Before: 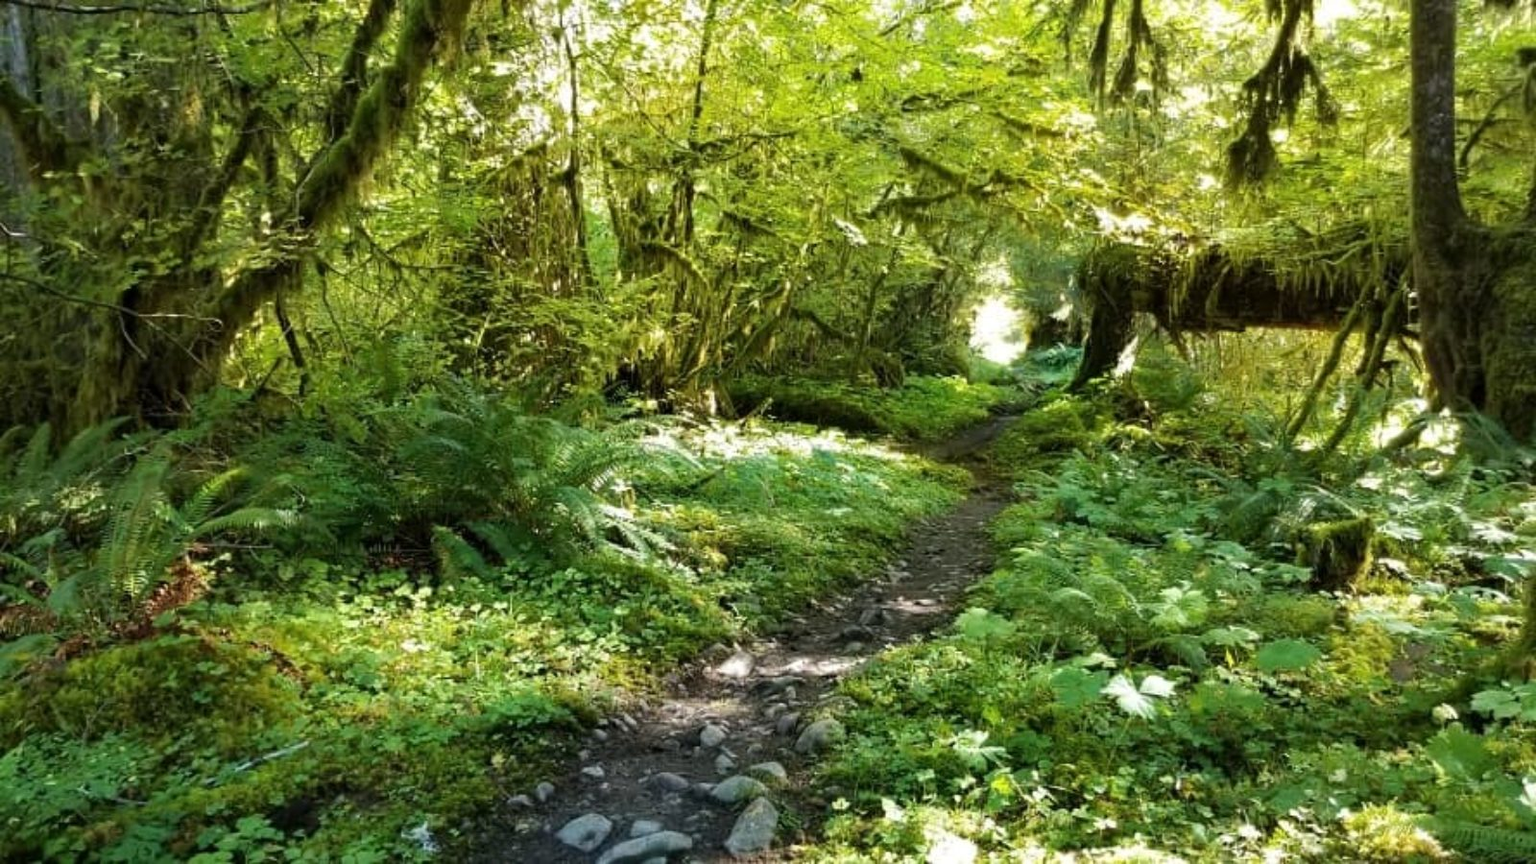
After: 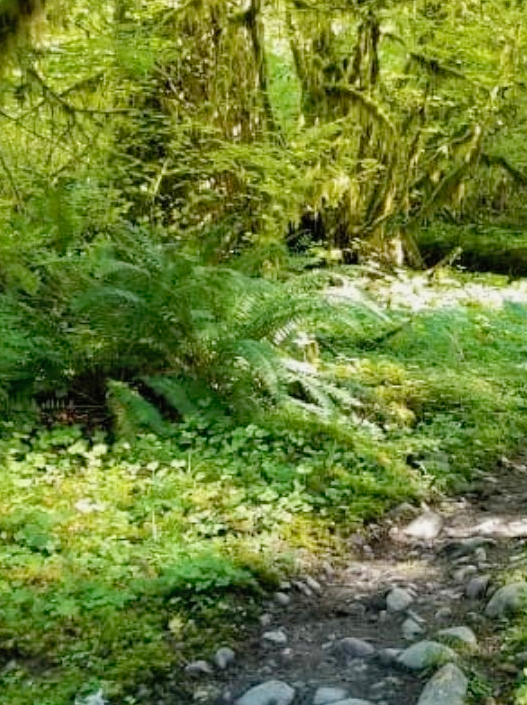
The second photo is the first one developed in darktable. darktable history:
tone curve: curves: ch0 [(0, 0) (0.07, 0.052) (0.23, 0.254) (0.486, 0.53) (0.822, 0.825) (0.994, 0.955)]; ch1 [(0, 0) (0.226, 0.261) (0.379, 0.442) (0.469, 0.472) (0.495, 0.495) (0.514, 0.504) (0.561, 0.568) (0.59, 0.612) (1, 1)]; ch2 [(0, 0) (0.269, 0.299) (0.459, 0.441) (0.498, 0.499) (0.523, 0.52) (0.586, 0.569) (0.635, 0.617) (0.659, 0.681) (0.718, 0.764) (1, 1)], preserve colors none
contrast brightness saturation: contrast 0.025, brightness 0.068, saturation 0.12
crop and rotate: left 21.523%, top 18.607%, right 45.526%, bottom 3%
